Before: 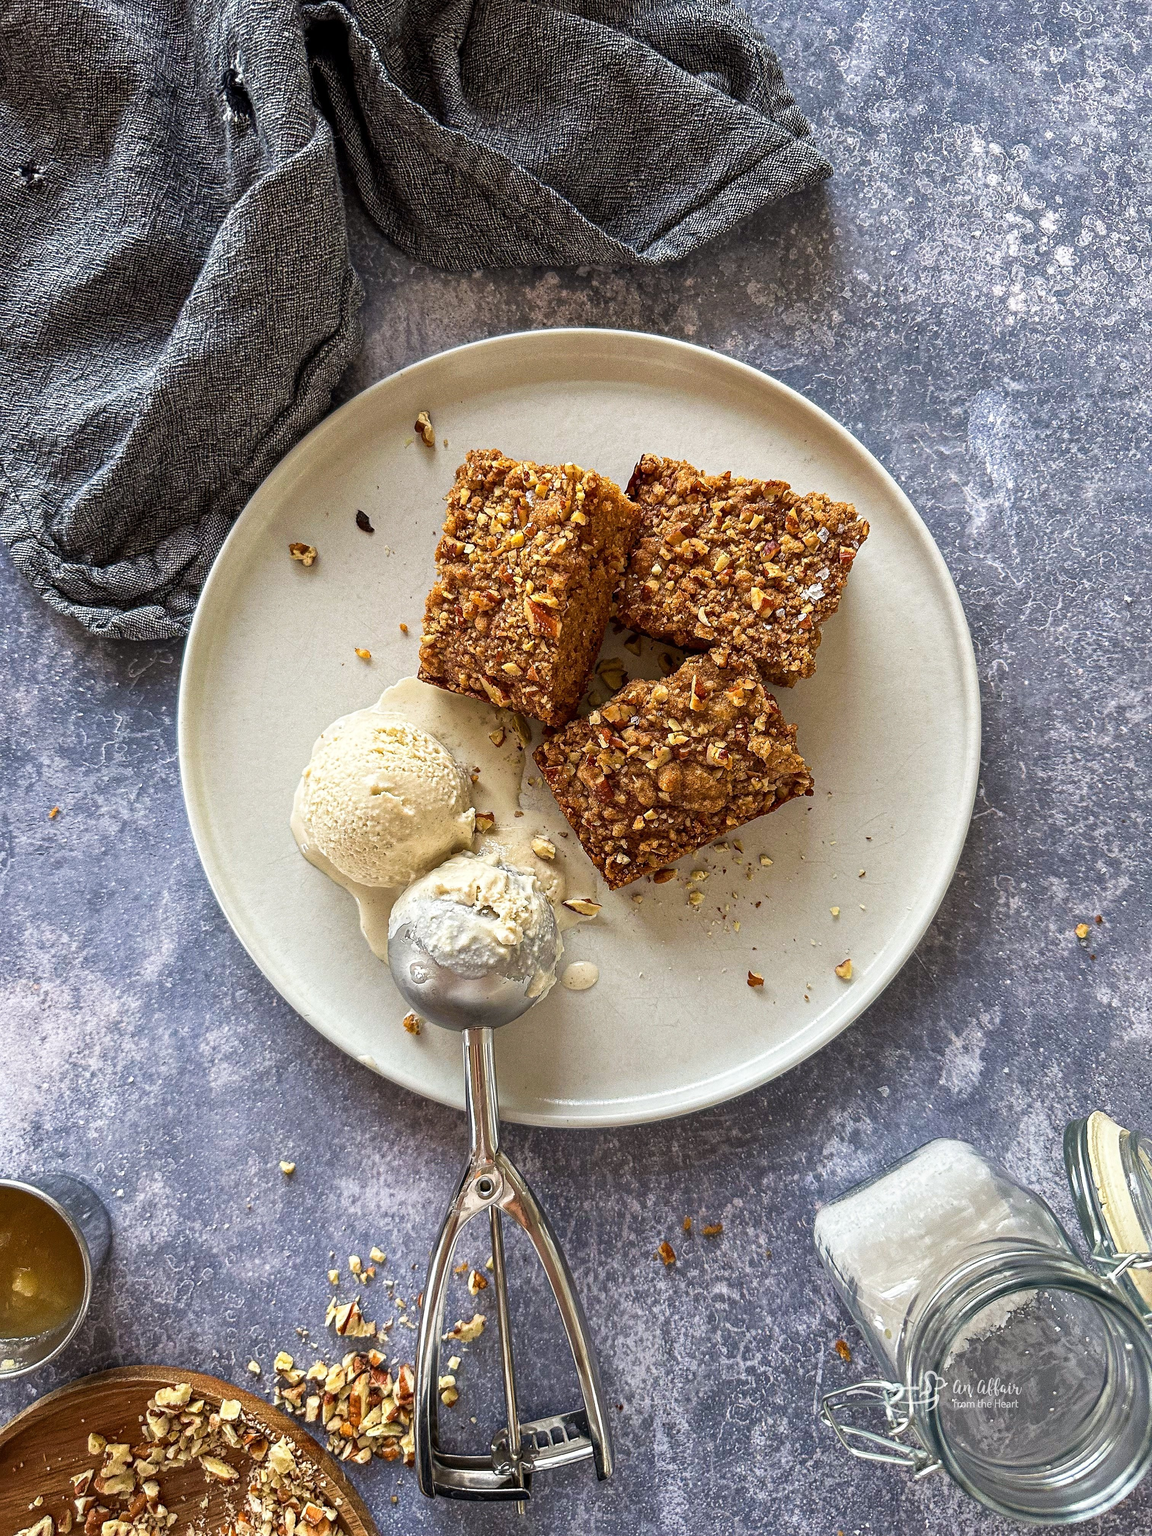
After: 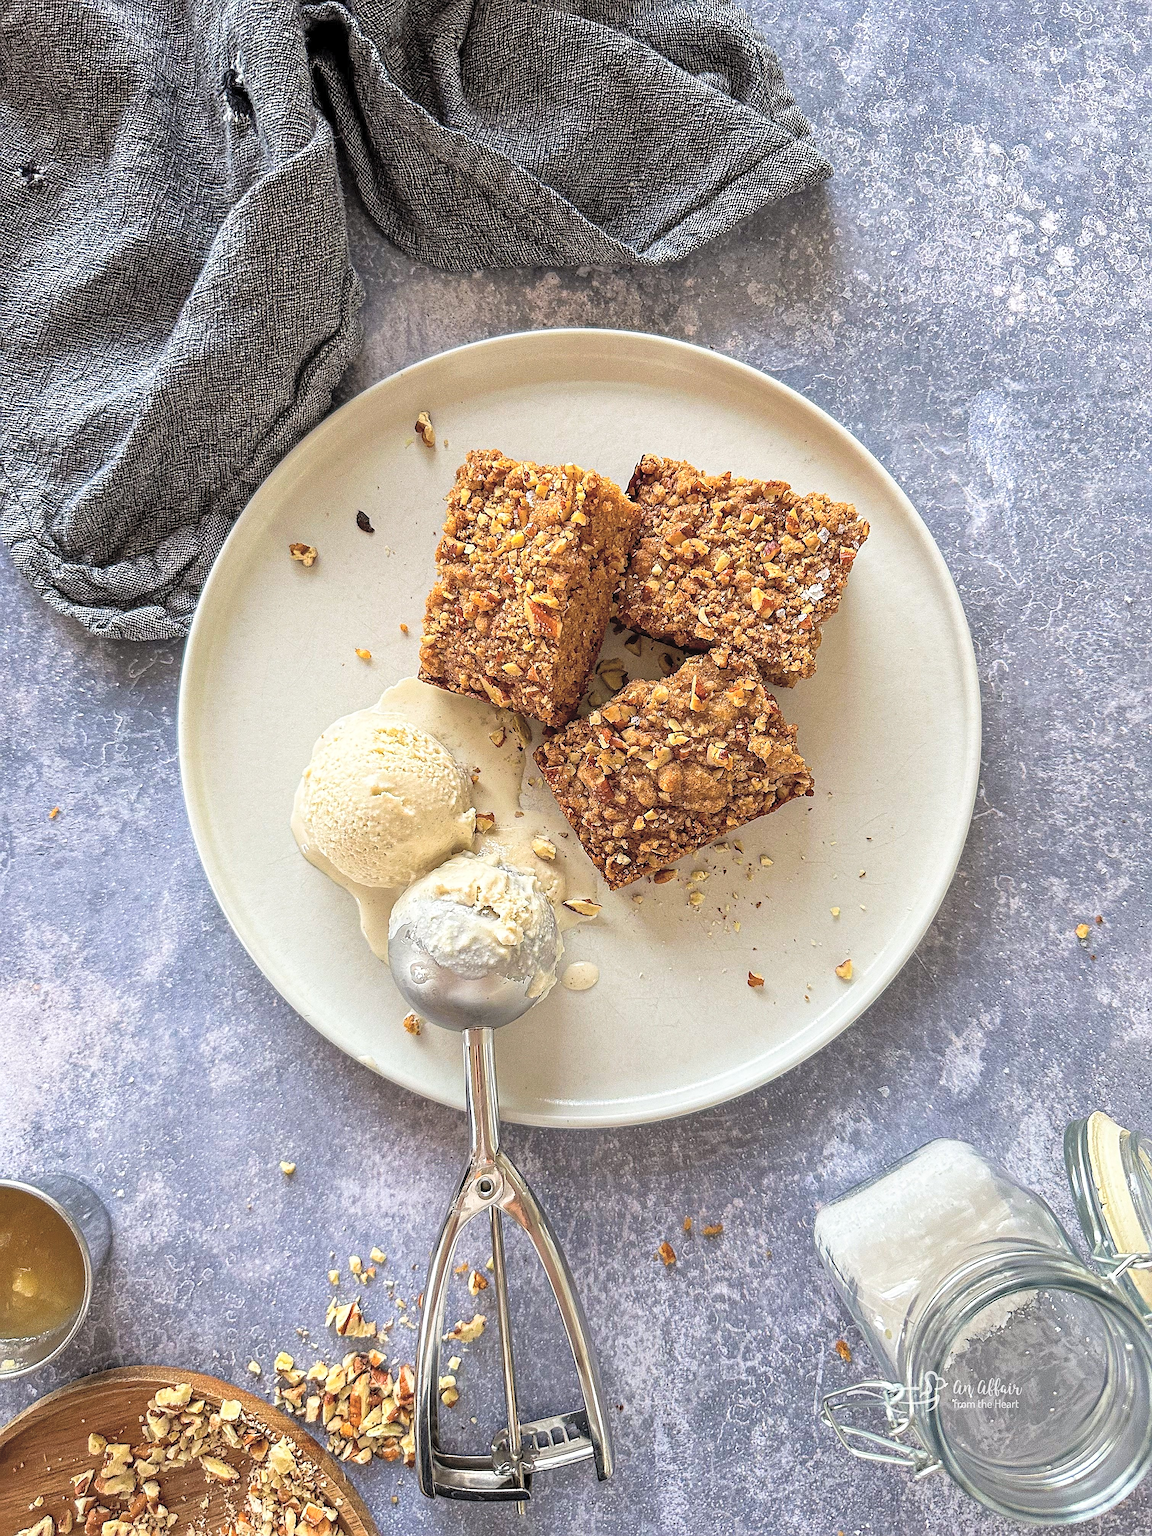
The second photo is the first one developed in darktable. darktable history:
sharpen: on, module defaults
contrast brightness saturation: brightness 0.288
color correction: highlights b* -0.054
